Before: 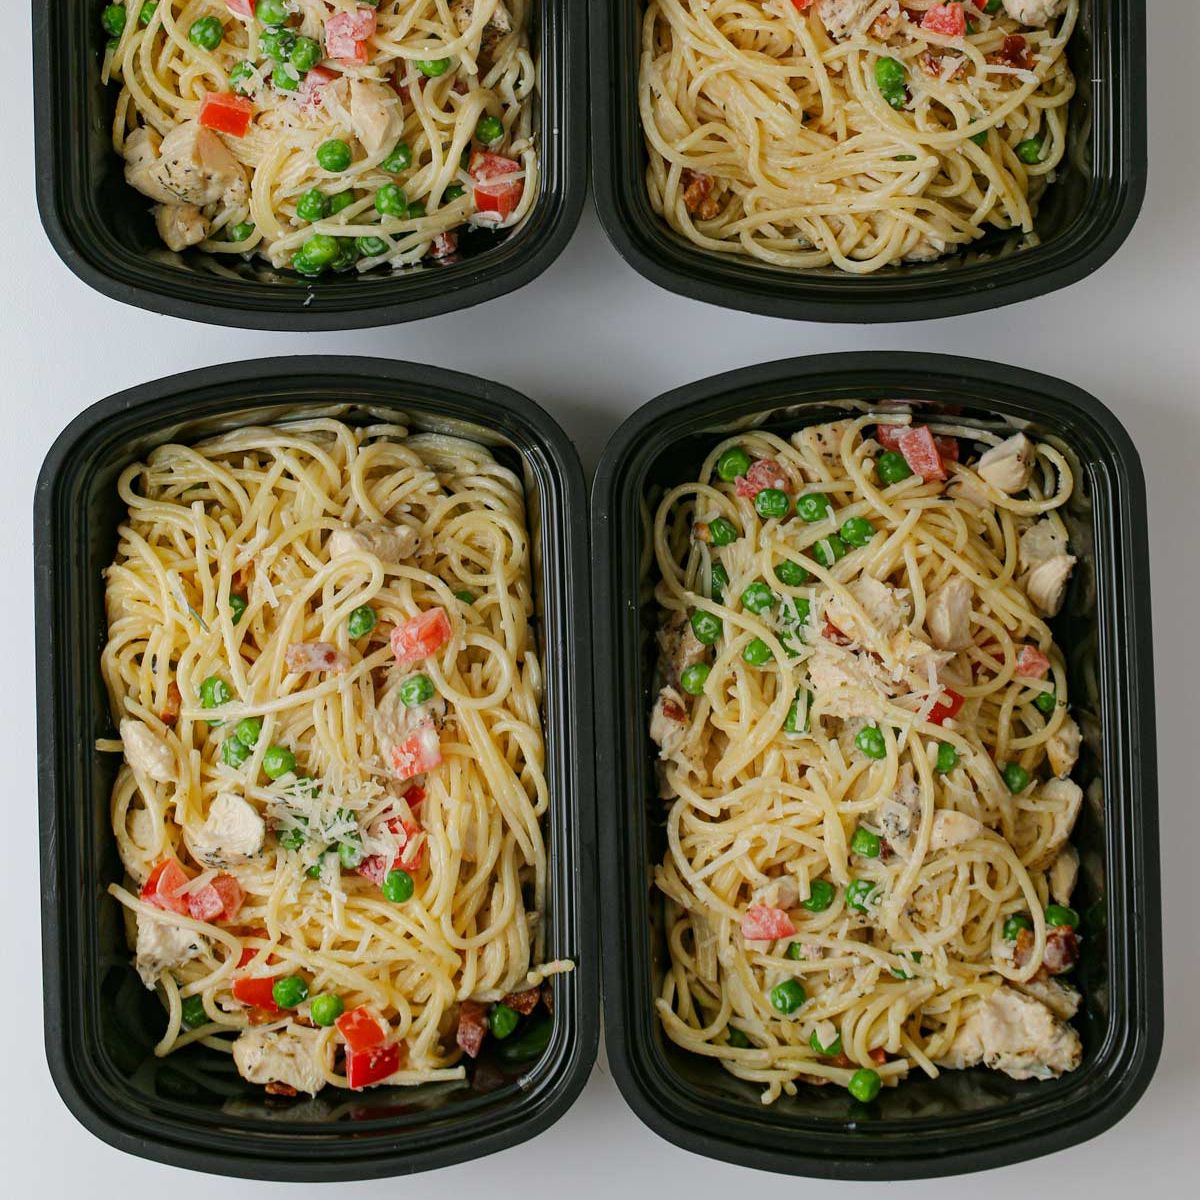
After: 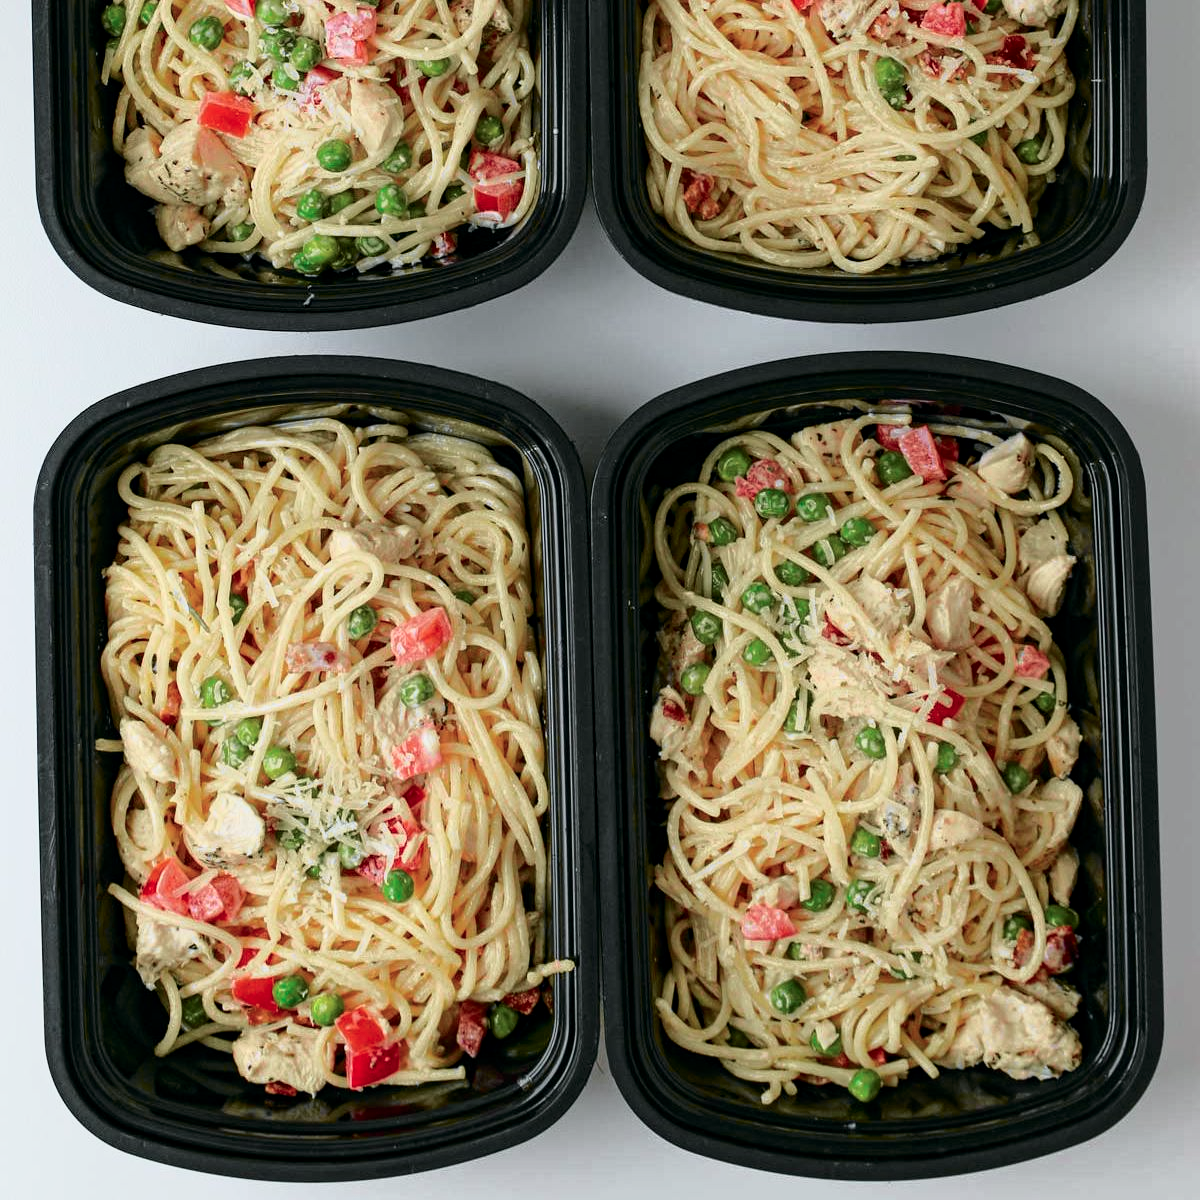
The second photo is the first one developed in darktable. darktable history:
local contrast: highlights 100%, shadows 100%, detail 120%, midtone range 0.2
tone curve: curves: ch0 [(0, 0) (0.105, 0.068) (0.195, 0.162) (0.283, 0.283) (0.384, 0.404) (0.485, 0.531) (0.638, 0.681) (0.795, 0.879) (1, 0.977)]; ch1 [(0, 0) (0.161, 0.092) (0.35, 0.33) (0.379, 0.401) (0.456, 0.469) (0.504, 0.498) (0.53, 0.532) (0.58, 0.619) (0.635, 0.671) (1, 1)]; ch2 [(0, 0) (0.371, 0.362) (0.437, 0.437) (0.483, 0.484) (0.53, 0.515) (0.56, 0.58) (0.622, 0.606) (1, 1)], color space Lab, independent channels, preserve colors none
